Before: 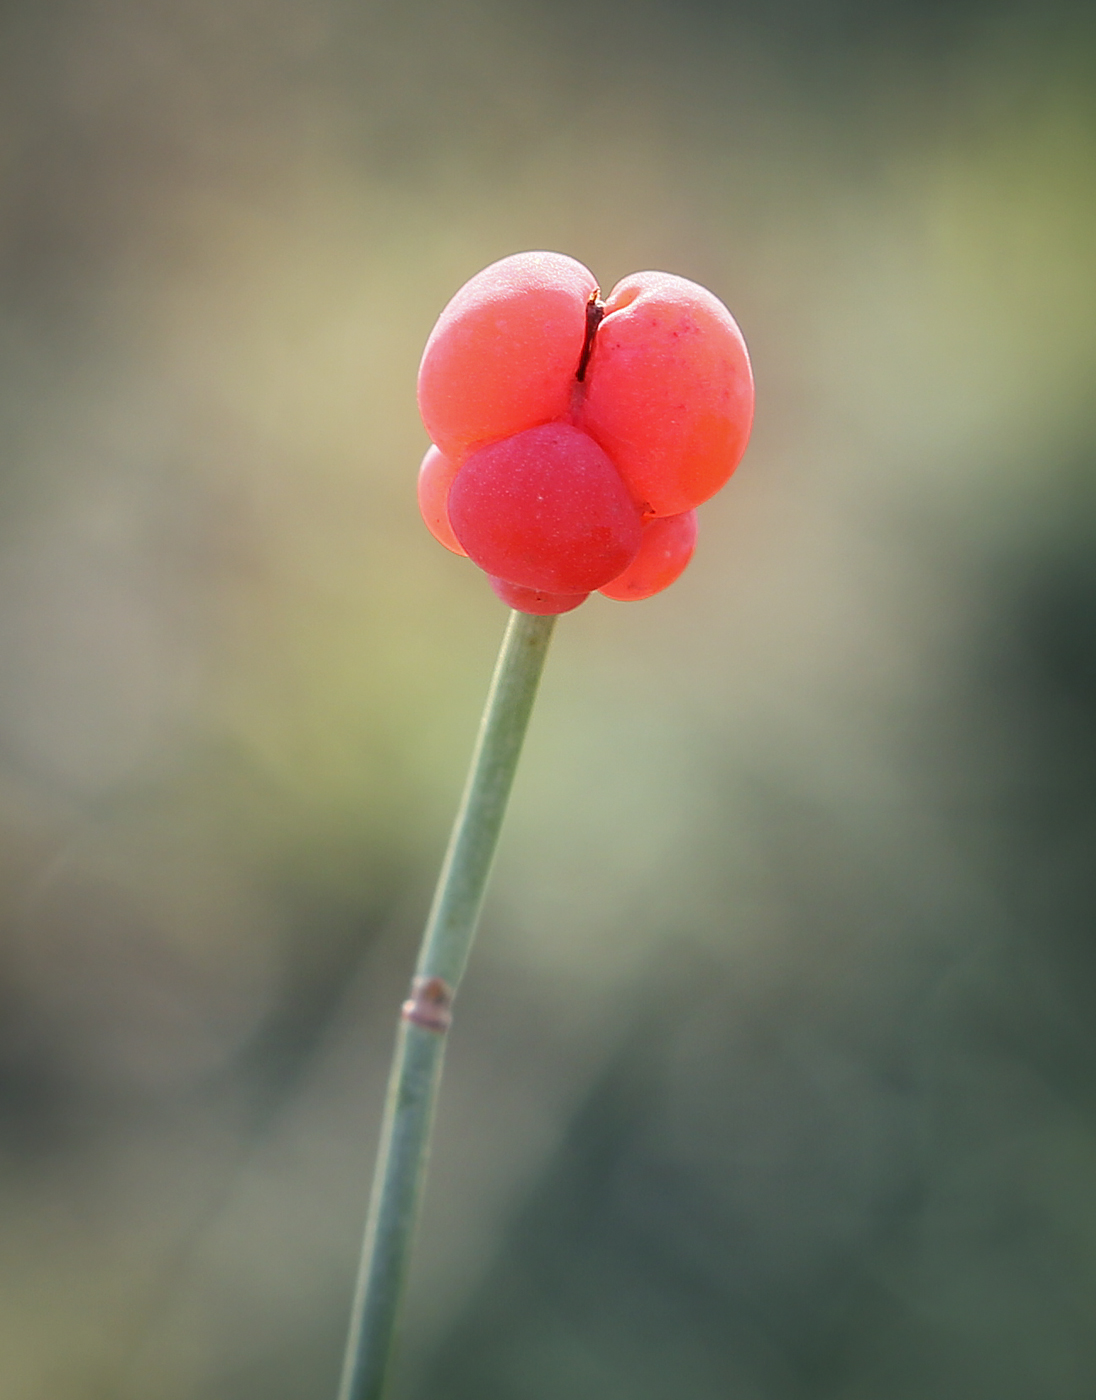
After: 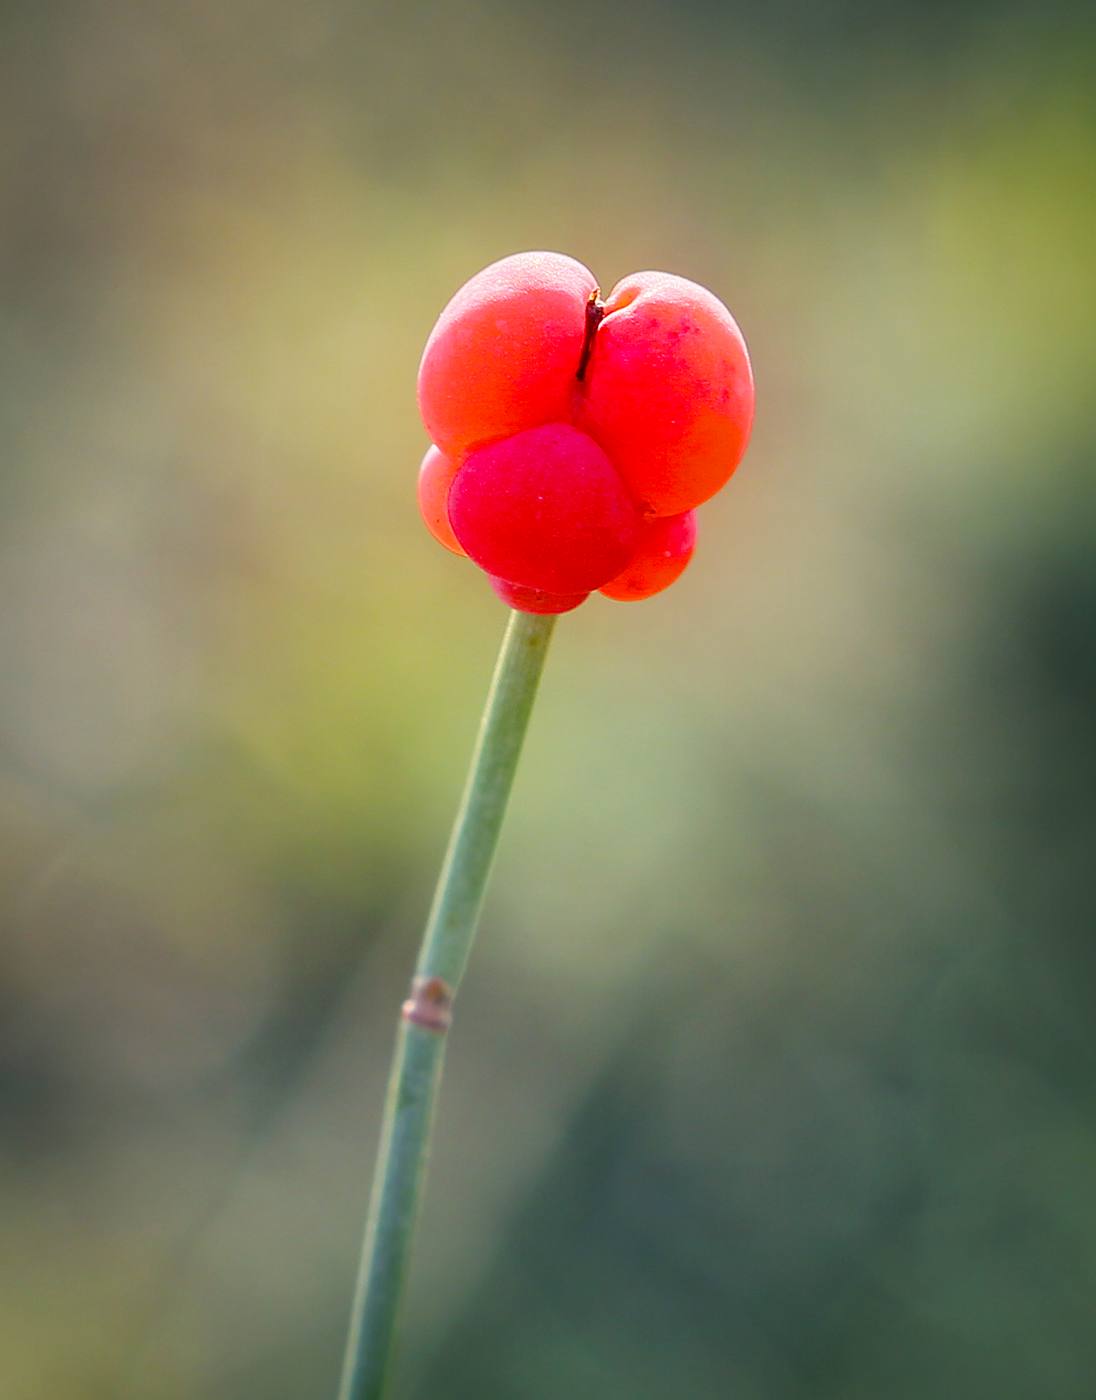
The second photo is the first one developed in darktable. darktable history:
color balance rgb: linear chroma grading › global chroma 14.663%, perceptual saturation grading › global saturation 30.026%
